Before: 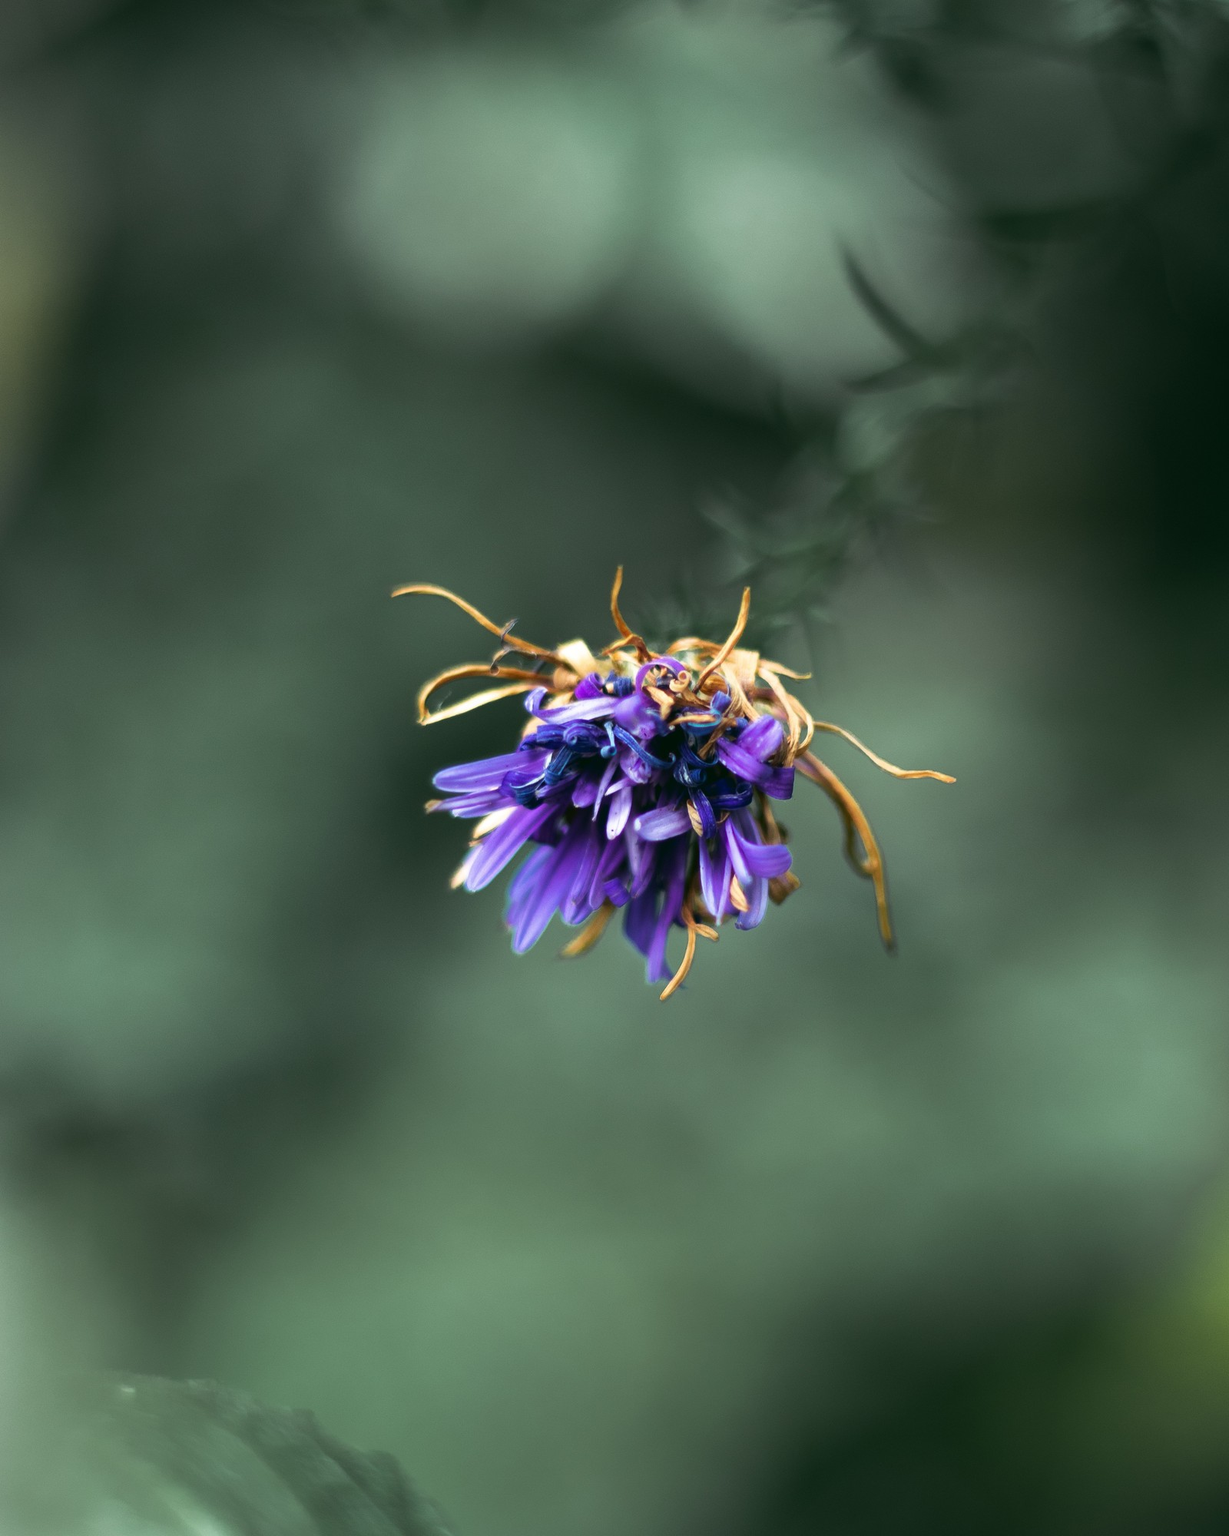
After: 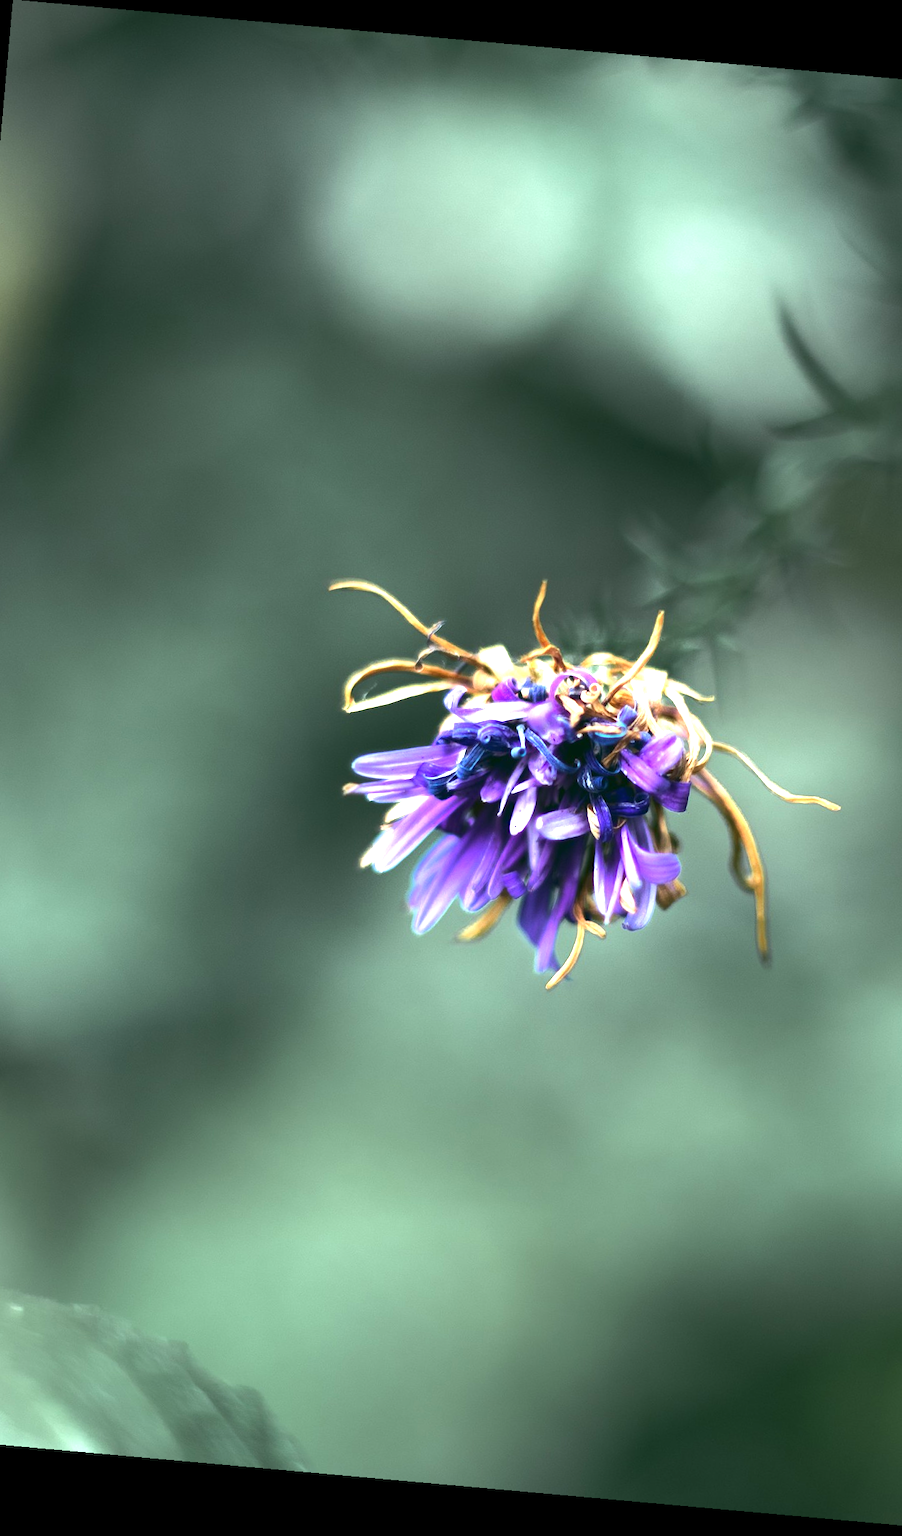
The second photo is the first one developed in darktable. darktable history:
rotate and perspective: rotation 5.12°, automatic cropping off
tone equalizer: -8 EV -0.001 EV, -7 EV 0.001 EV, -6 EV -0.002 EV, -5 EV -0.003 EV, -4 EV -0.062 EV, -3 EV -0.222 EV, -2 EV -0.267 EV, -1 EV 0.105 EV, +0 EV 0.303 EV
crop and rotate: left 9.061%, right 20.142%
contrast brightness saturation: contrast 0.01, saturation -0.05
exposure: exposure 0.999 EV, compensate highlight preservation false
color calibration: x 0.355, y 0.367, temperature 4700.38 K
